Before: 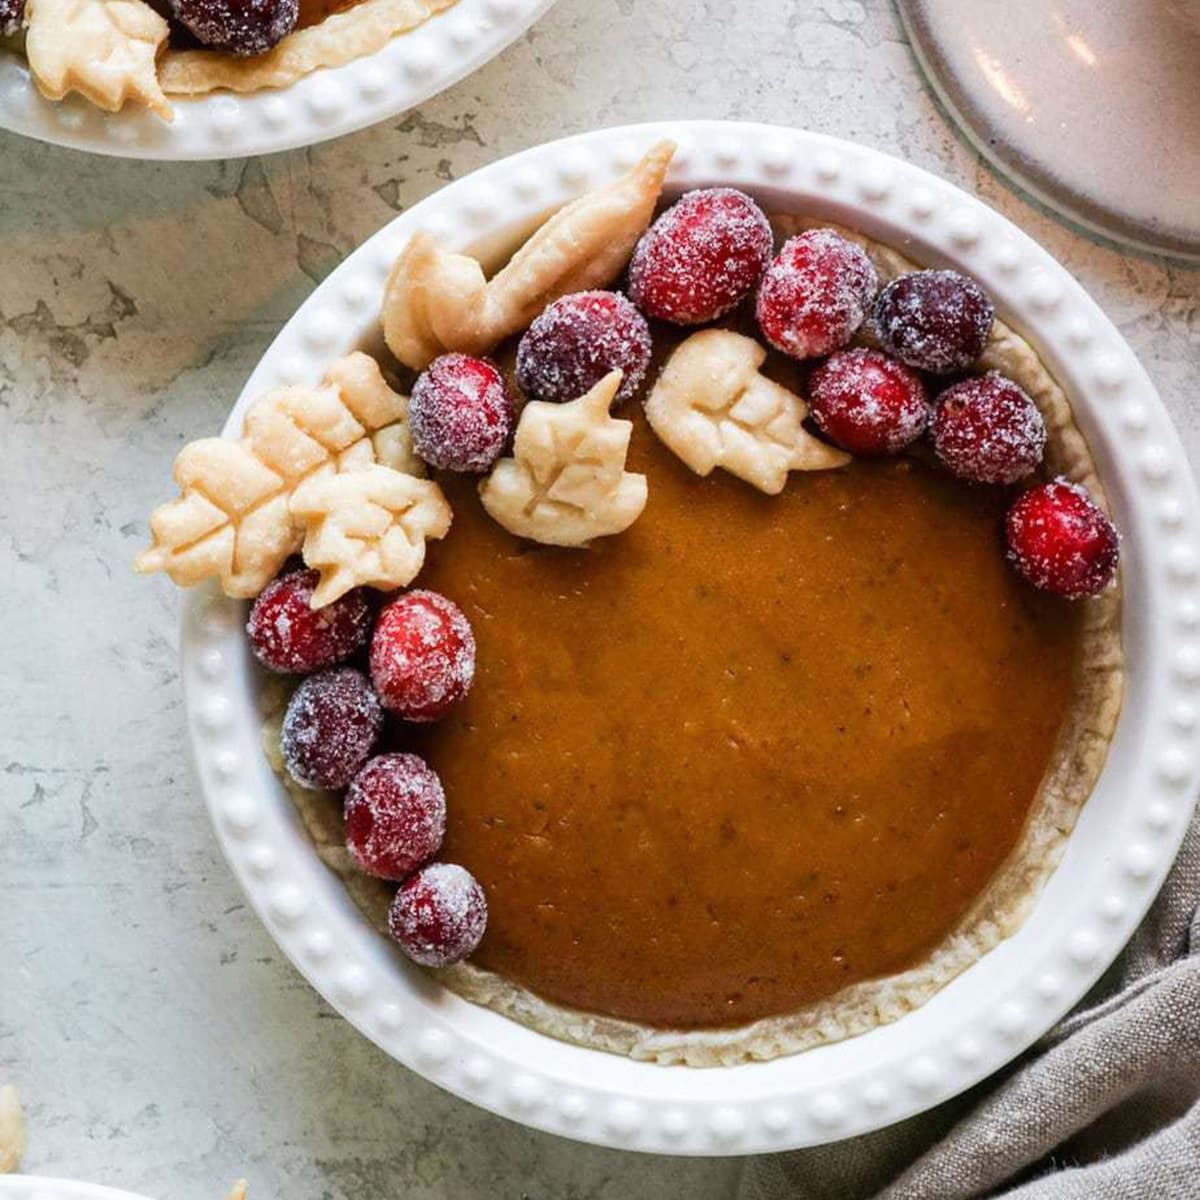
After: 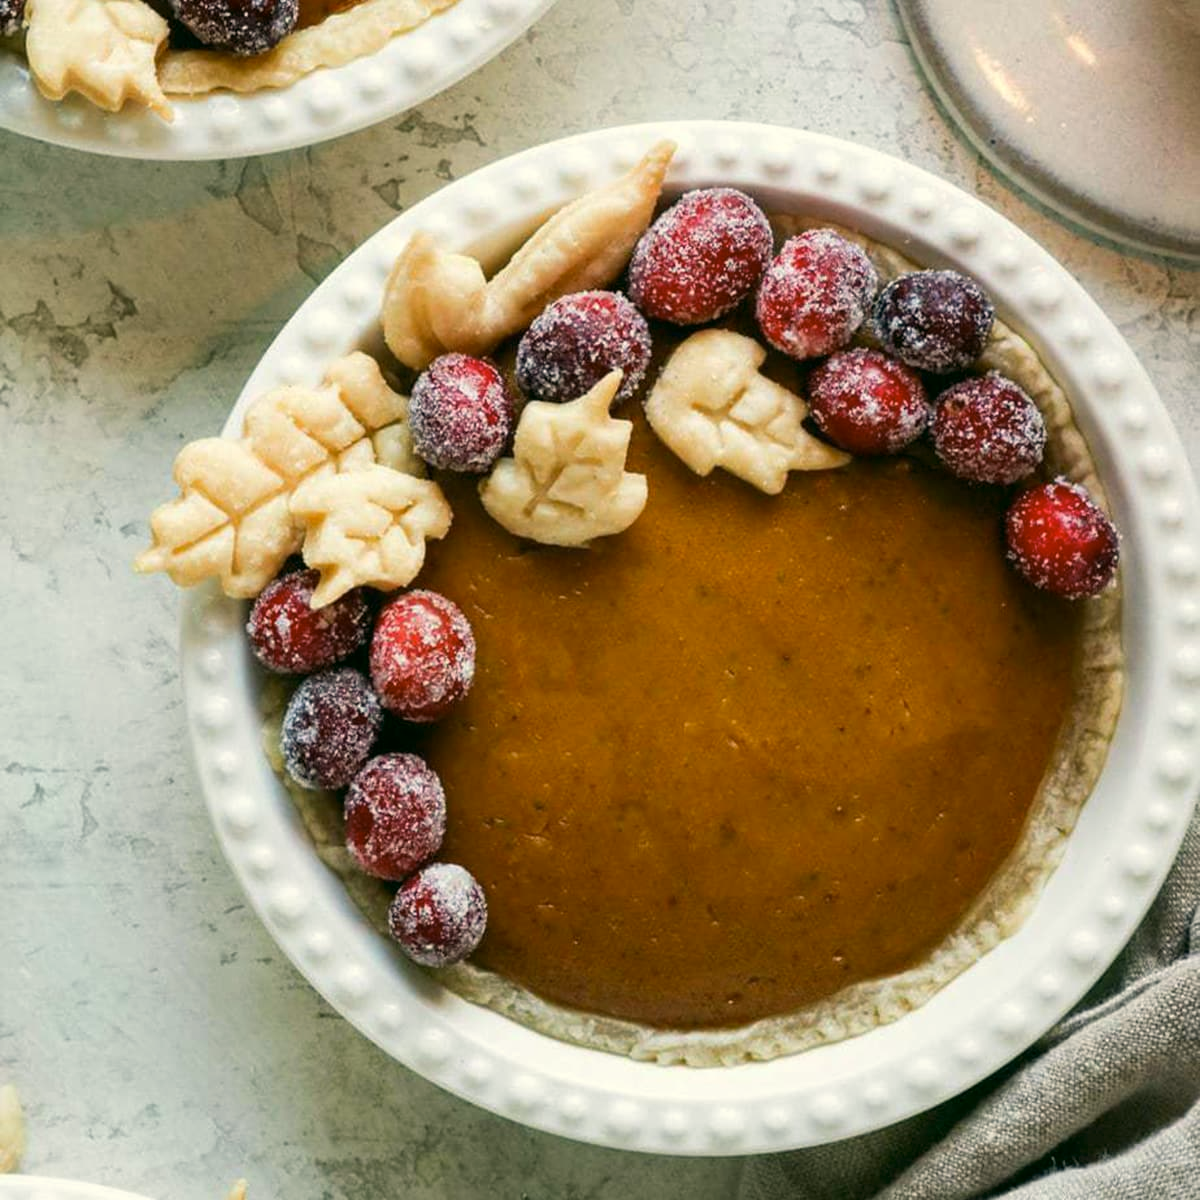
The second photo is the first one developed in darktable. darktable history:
color correction: highlights a* -0.482, highlights b* 9.48, shadows a* -9.48, shadows b* 0.803
